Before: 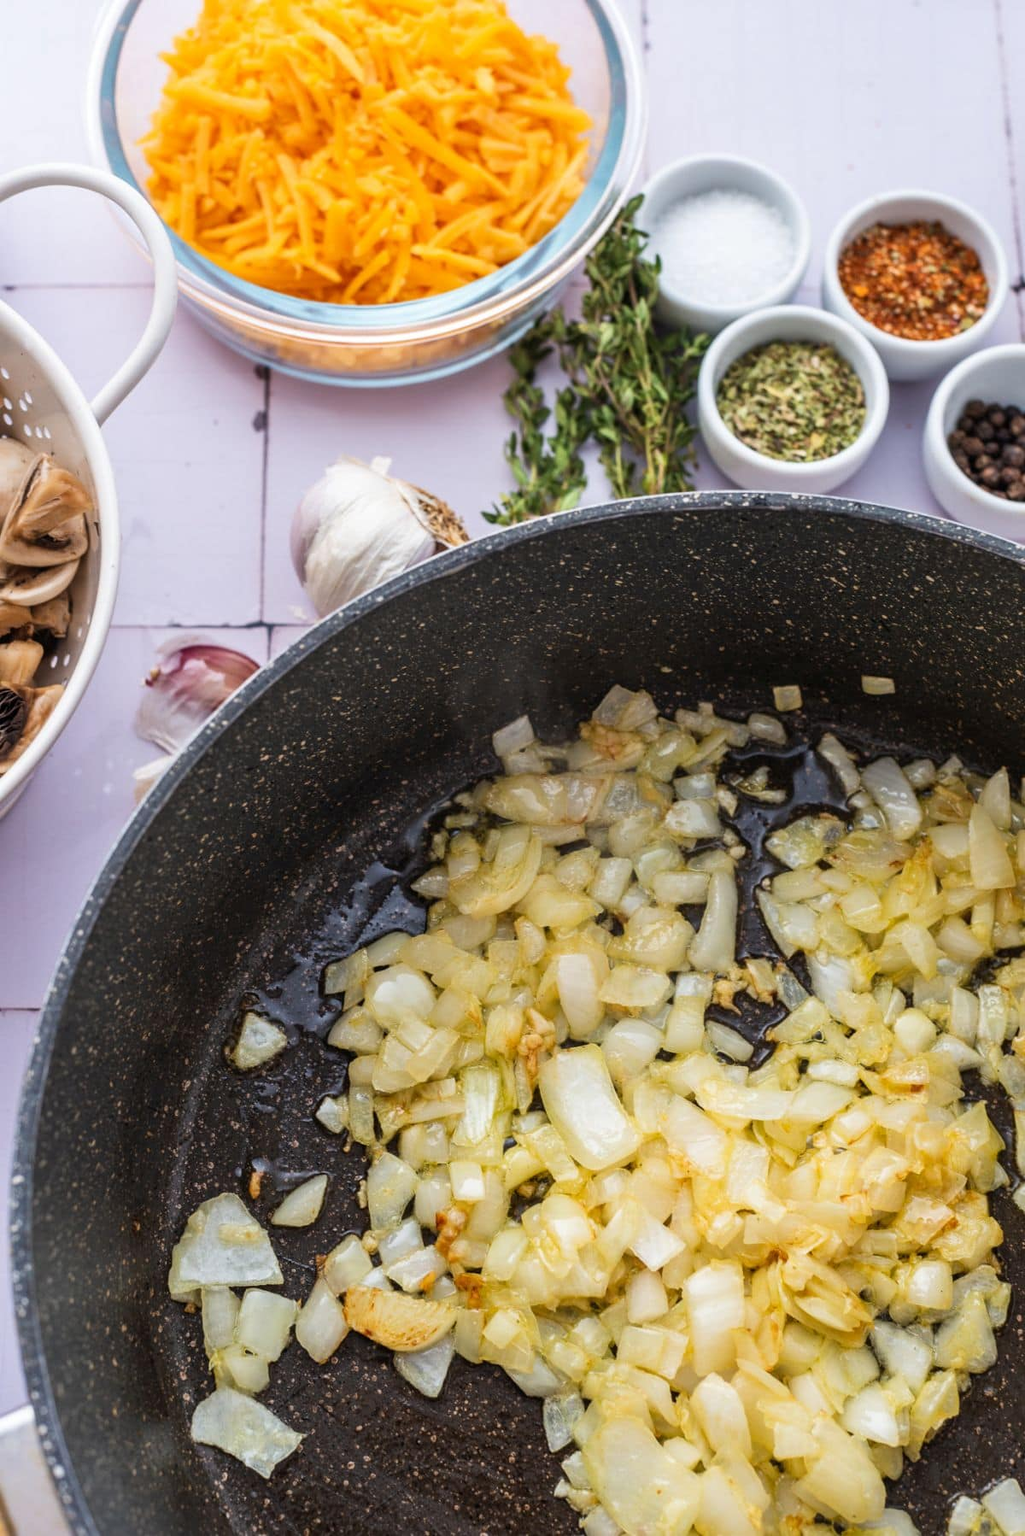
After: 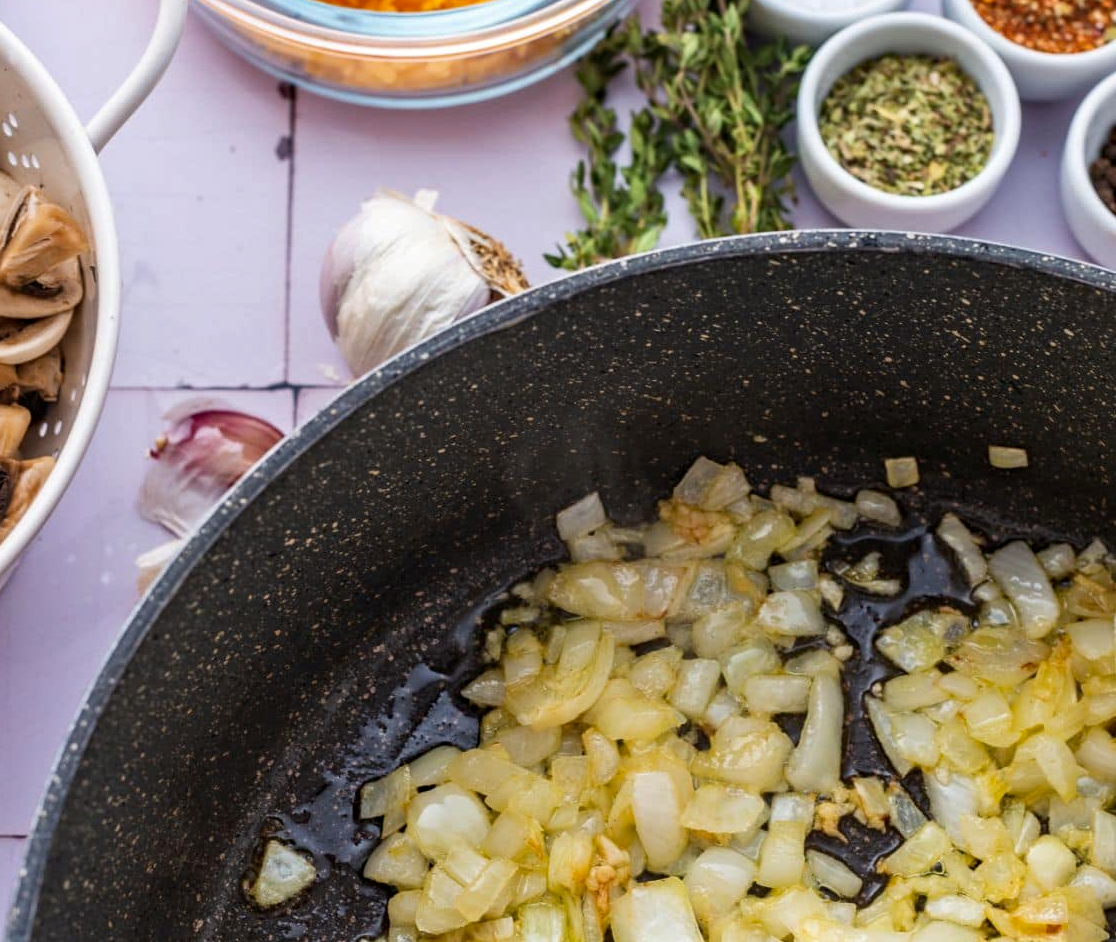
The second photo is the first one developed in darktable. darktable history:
crop: left 1.744%, top 19.225%, right 5.069%, bottom 28.357%
haze removal: compatibility mode true, adaptive false
white balance: red 1, blue 1
